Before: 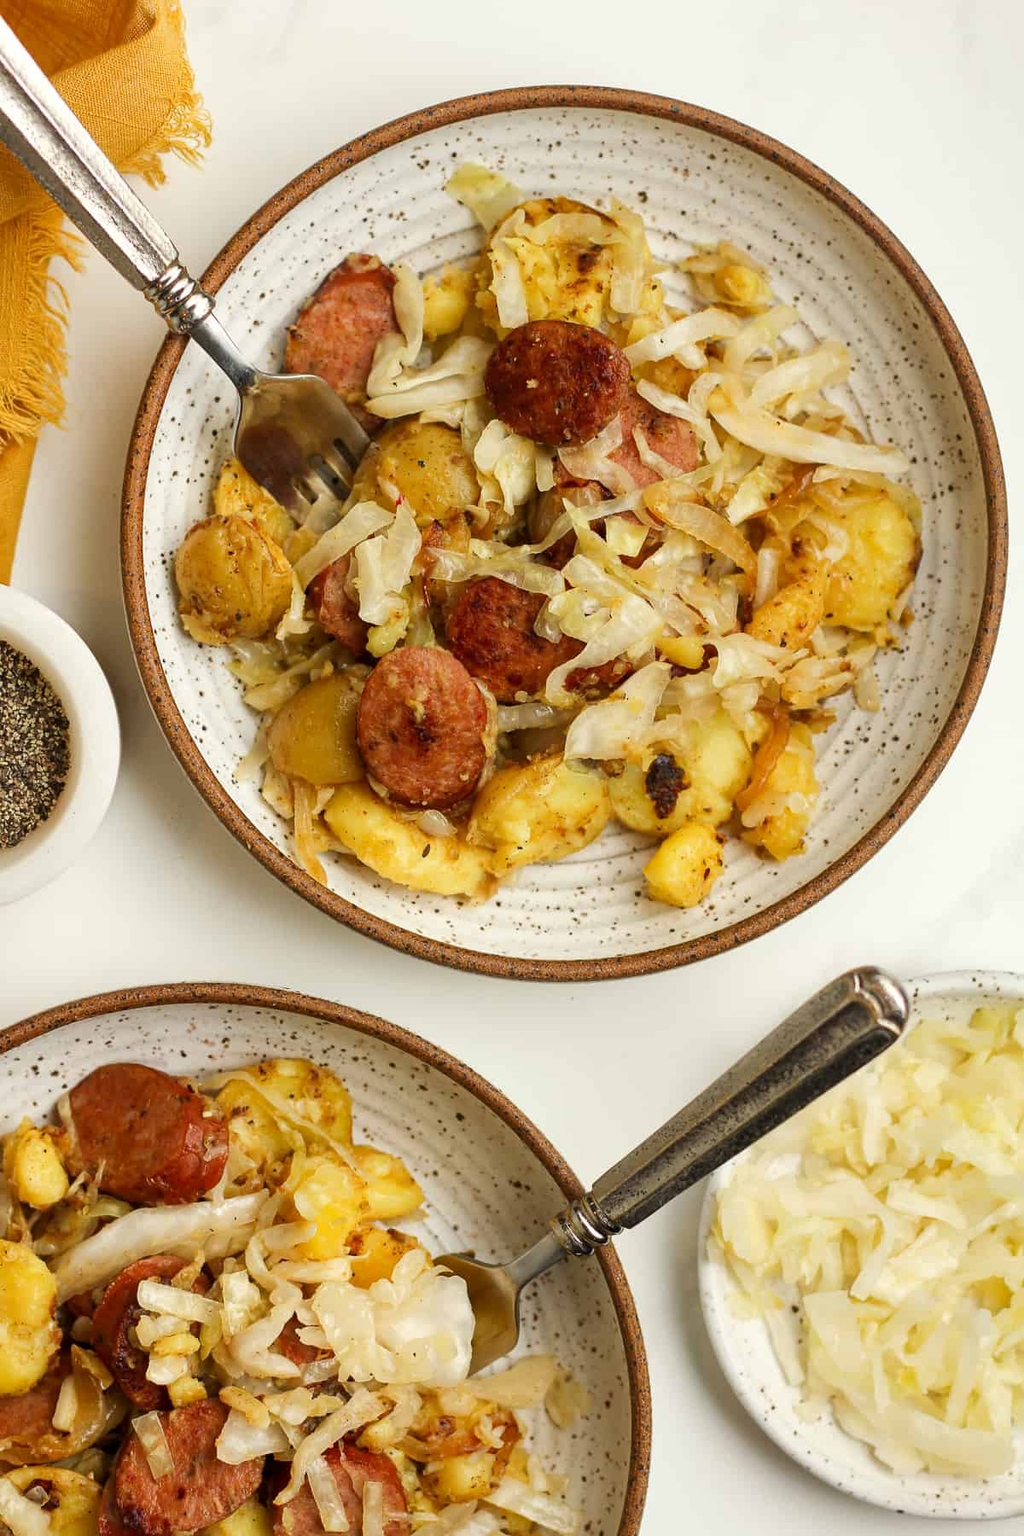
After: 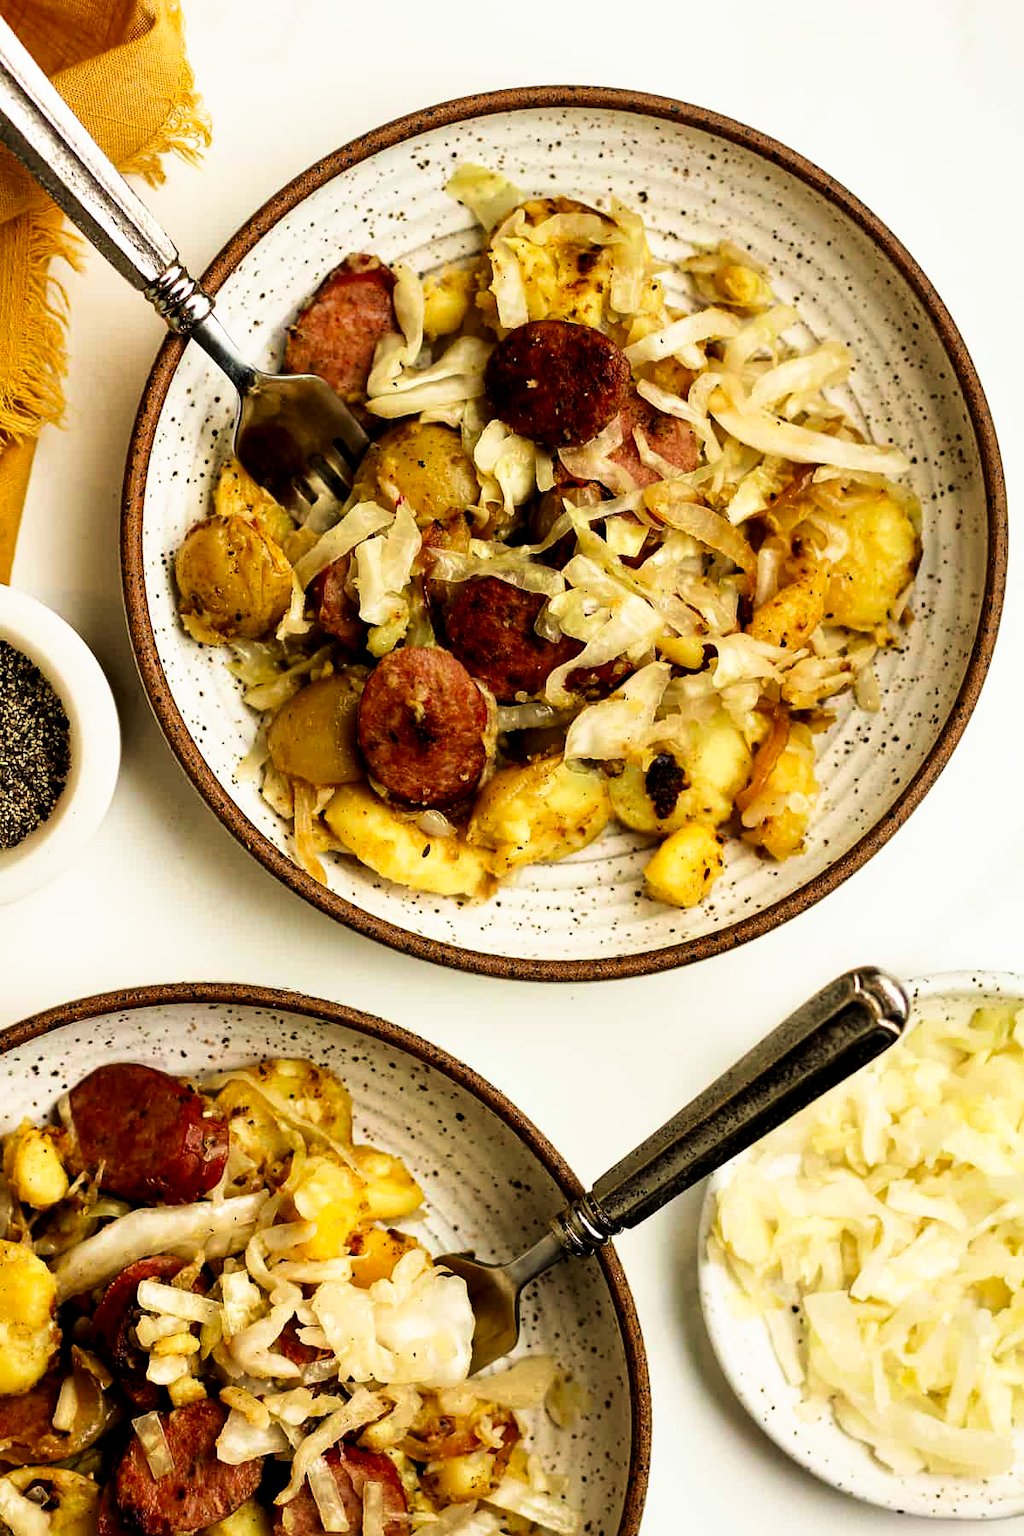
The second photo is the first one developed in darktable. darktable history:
contrast brightness saturation: contrast 0.065, brightness -0.141, saturation 0.119
filmic rgb: black relative exposure -5.5 EV, white relative exposure 2.52 EV, target black luminance 0%, hardness 4.54, latitude 67.18%, contrast 1.466, shadows ↔ highlights balance -4.02%, preserve chrominance RGB euclidean norm, color science v5 (2021), iterations of high-quality reconstruction 0, contrast in shadows safe, contrast in highlights safe
velvia: strength 39.06%
